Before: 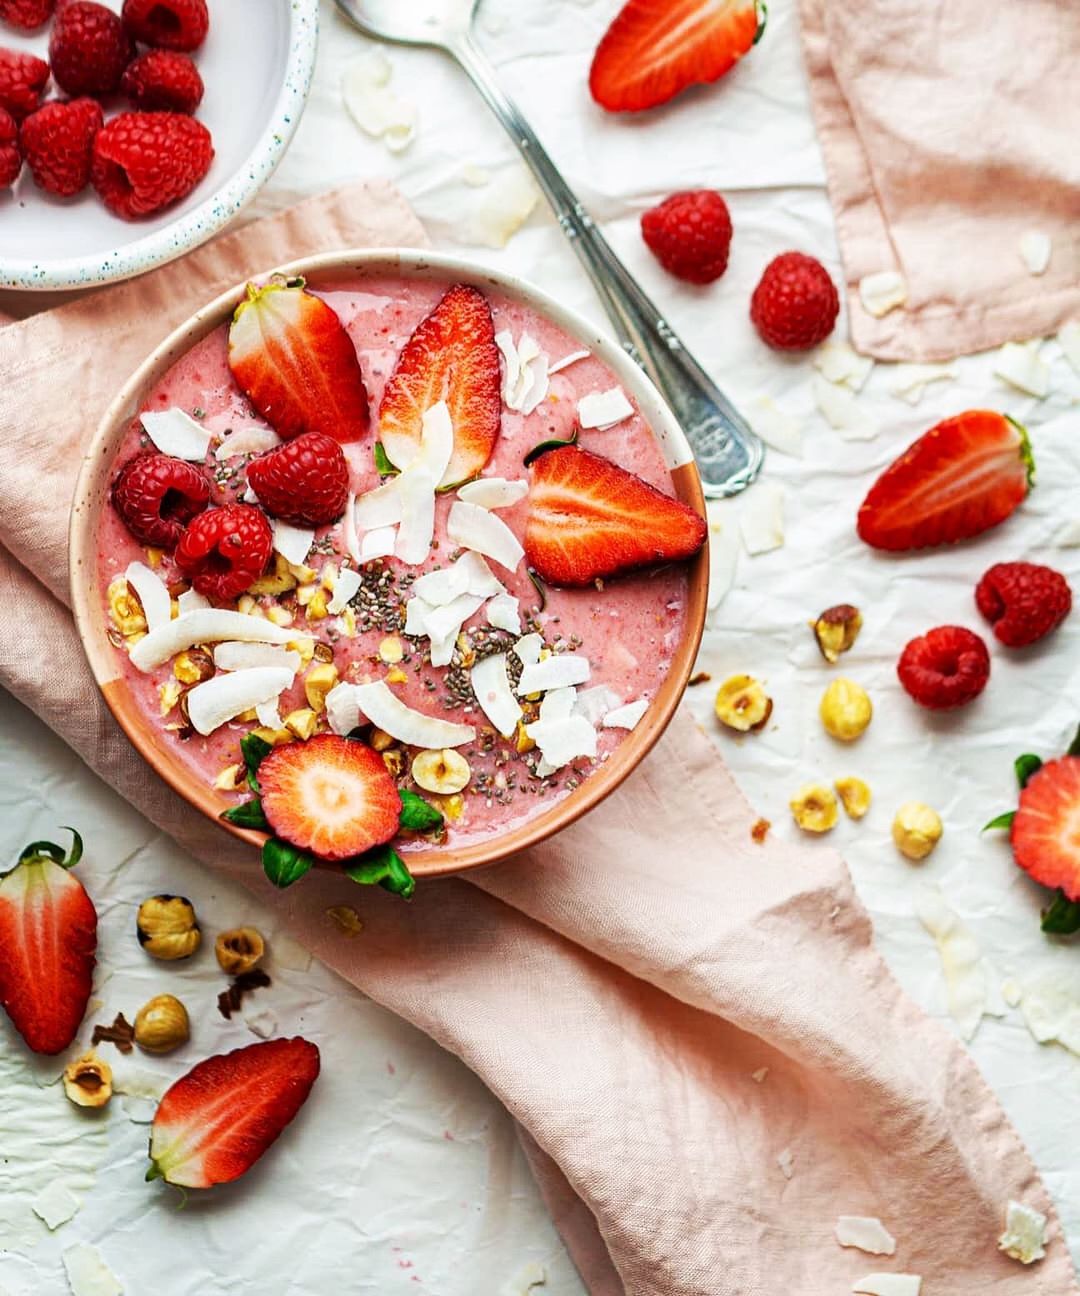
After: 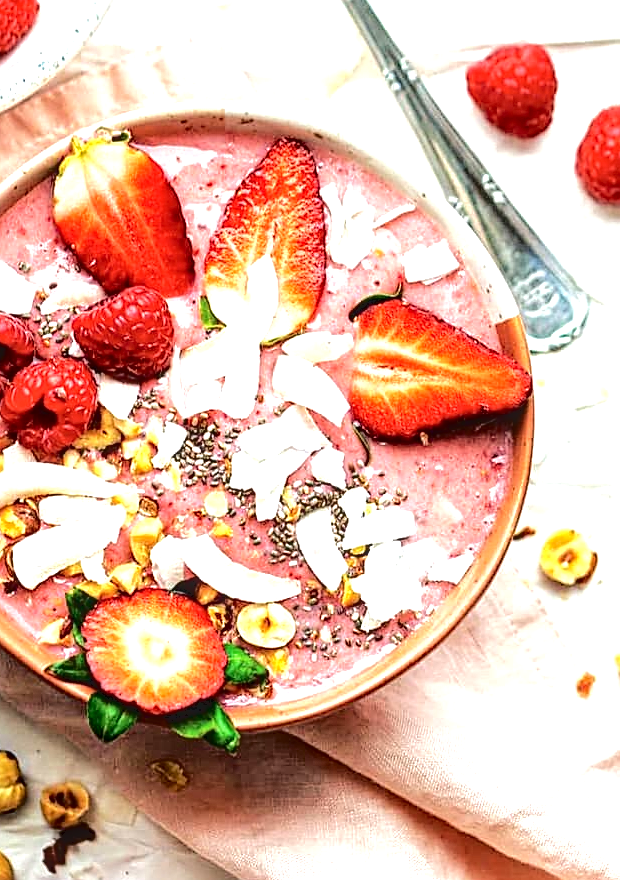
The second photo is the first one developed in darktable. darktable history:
tone curve: curves: ch0 [(0, 0) (0.003, 0.041) (0.011, 0.042) (0.025, 0.041) (0.044, 0.043) (0.069, 0.048) (0.1, 0.059) (0.136, 0.079) (0.177, 0.107) (0.224, 0.152) (0.277, 0.235) (0.335, 0.331) (0.399, 0.427) (0.468, 0.512) (0.543, 0.595) (0.623, 0.668) (0.709, 0.736) (0.801, 0.813) (0.898, 0.891) (1, 1)], color space Lab, independent channels, preserve colors none
exposure: exposure 0.789 EV, compensate exposure bias true, compensate highlight preservation false
sharpen: on, module defaults
local contrast: detail 130%
crop: left 16.25%, top 11.334%, right 26.267%, bottom 20.71%
